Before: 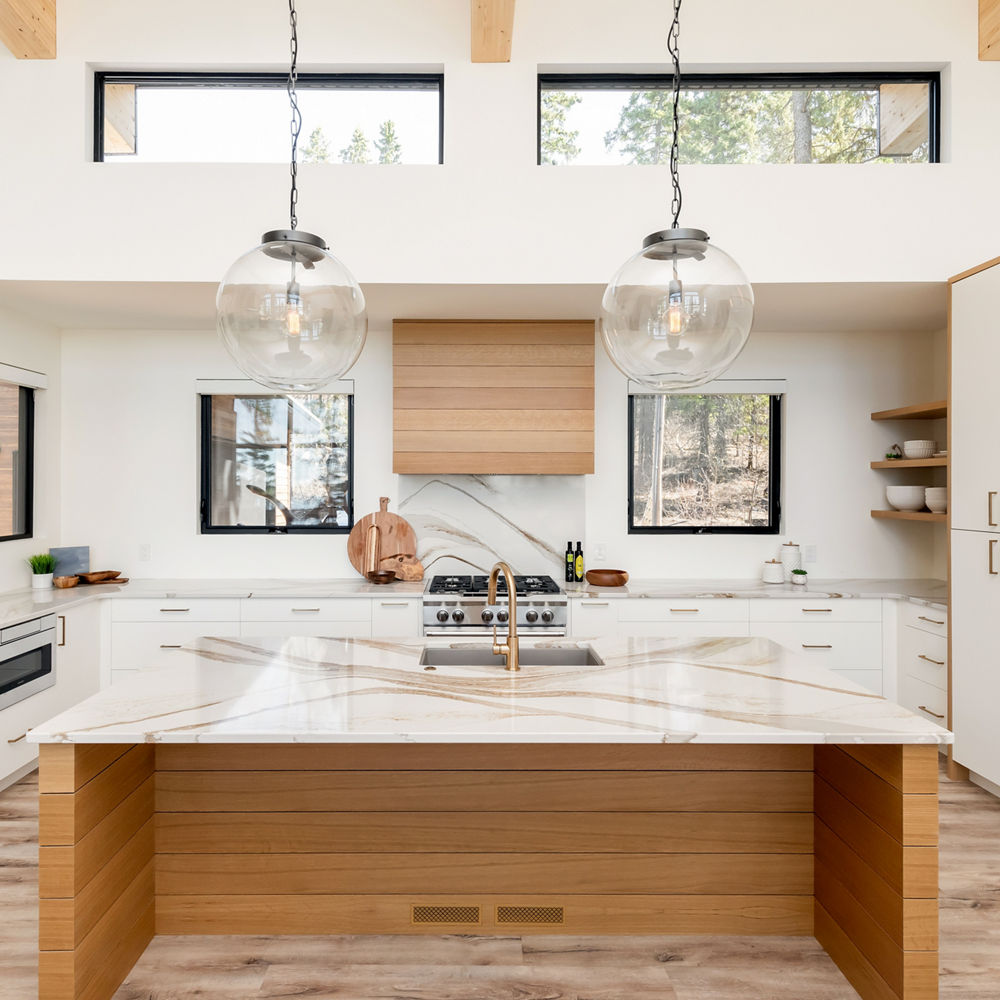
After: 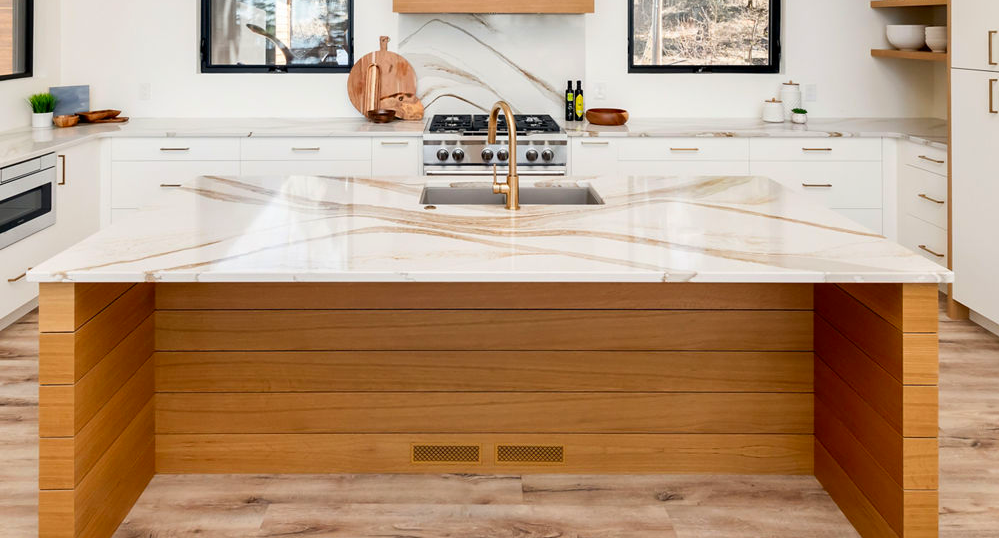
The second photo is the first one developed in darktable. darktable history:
crop and rotate: top 46.143%, right 0.012%
contrast brightness saturation: contrast 0.091, saturation 0.277
